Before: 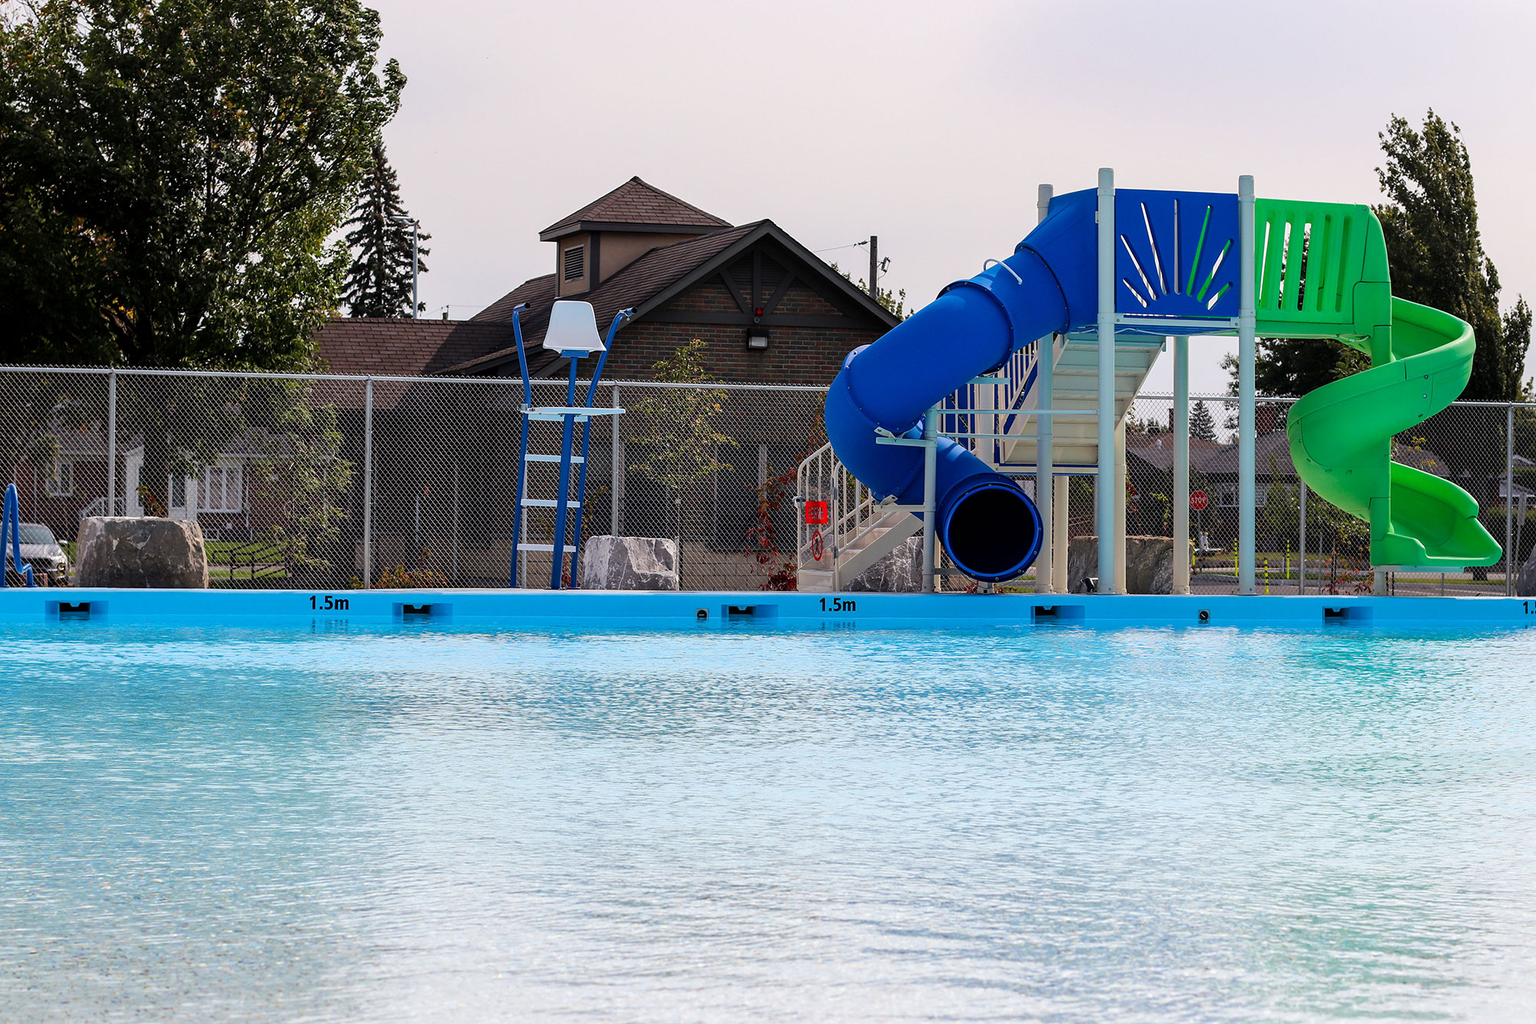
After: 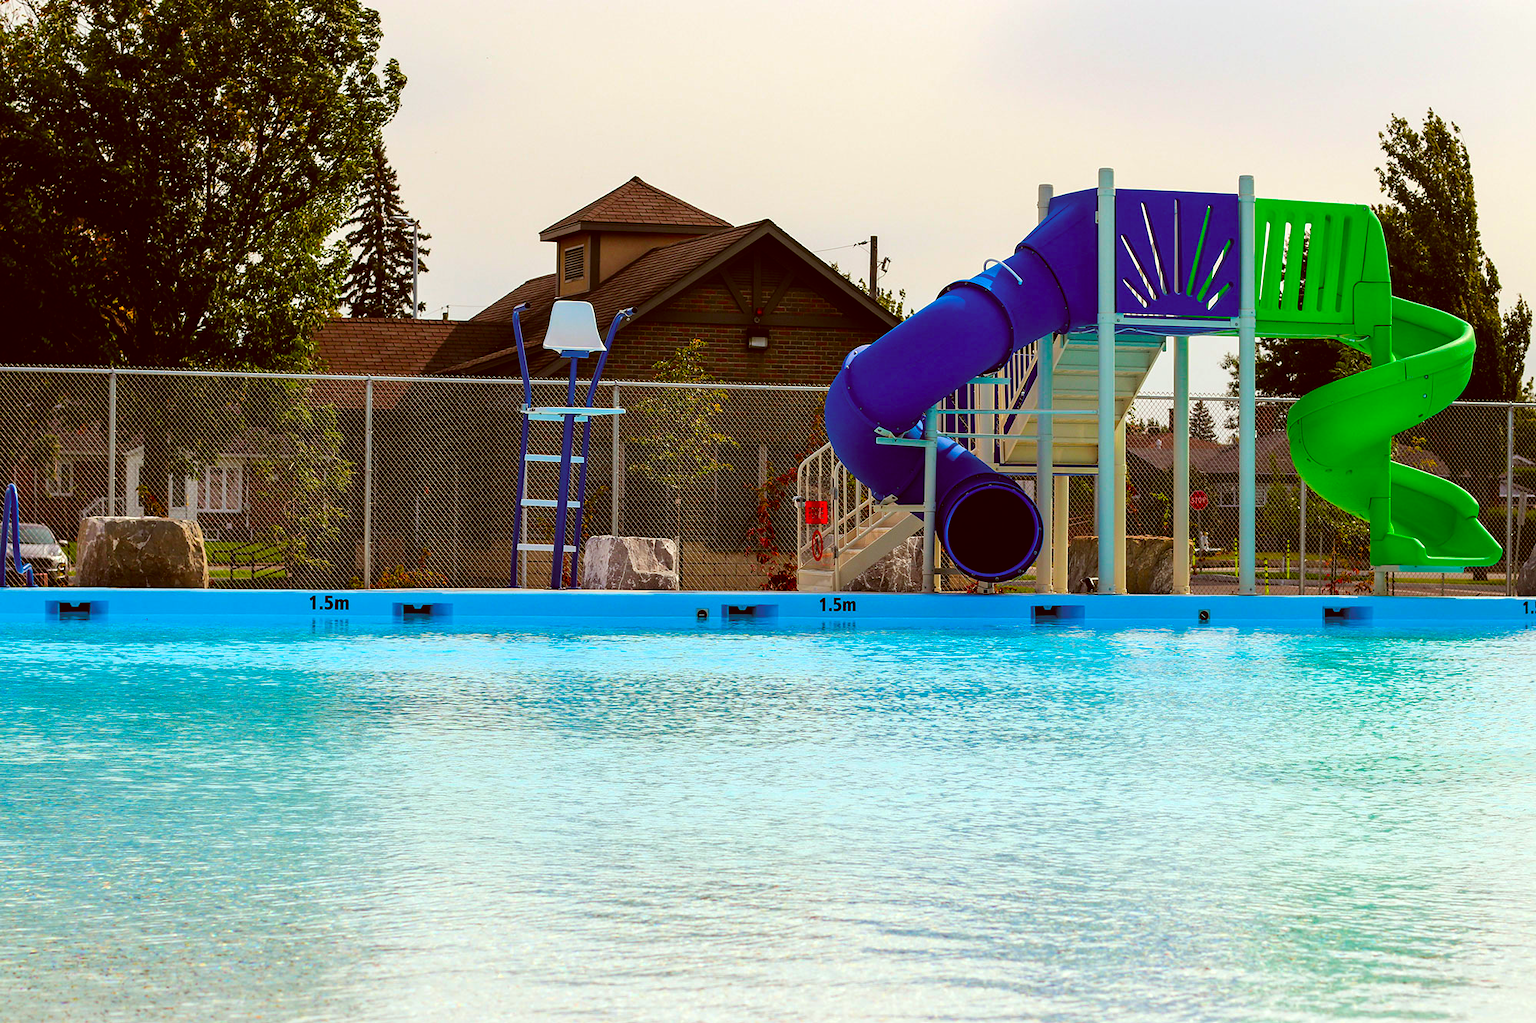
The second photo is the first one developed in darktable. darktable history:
color correction: highlights a* -5.94, highlights b* 9.48, shadows a* 10.12, shadows b* 23.94
color balance rgb: linear chroma grading › global chroma 15%, perceptual saturation grading › global saturation 30%
color balance: contrast 6.48%, output saturation 113.3%
